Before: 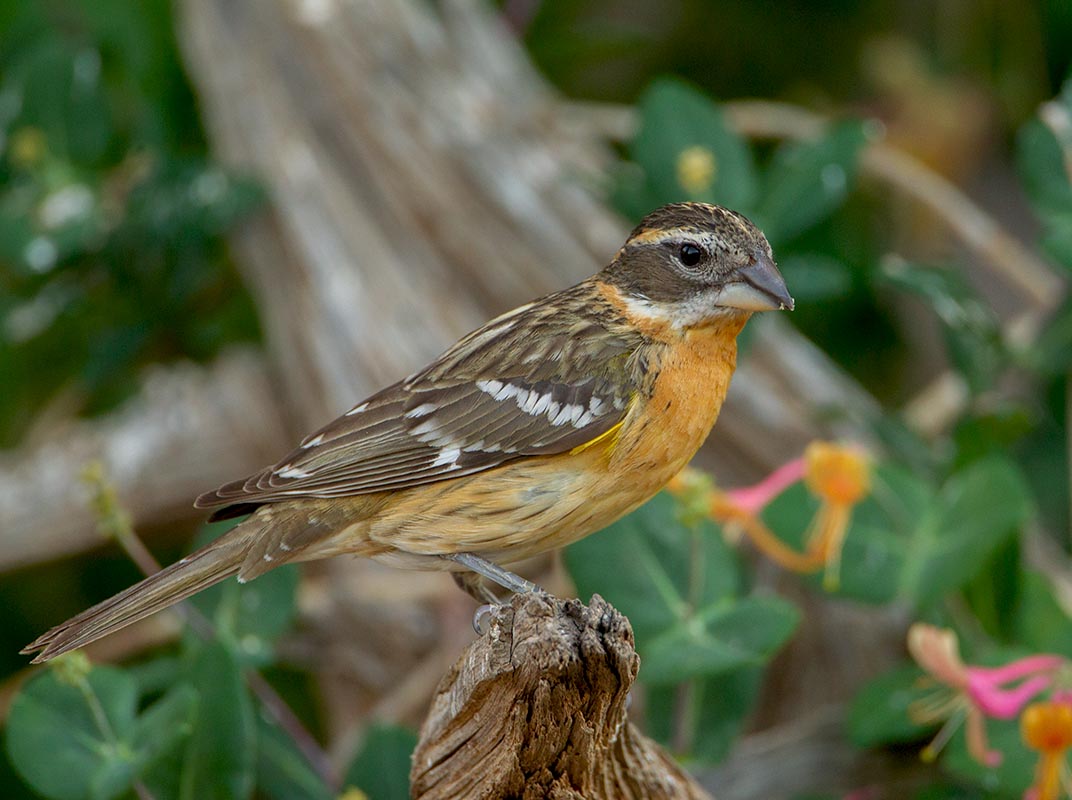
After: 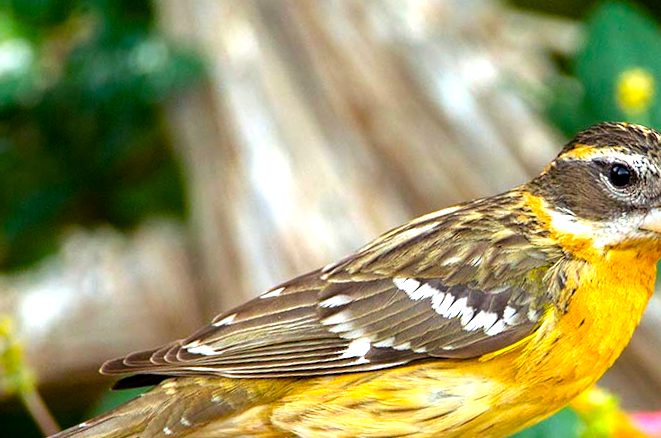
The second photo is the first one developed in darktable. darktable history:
tone equalizer: -8 EV -0.764 EV, -7 EV -0.714 EV, -6 EV -0.625 EV, -5 EV -0.375 EV, -3 EV 0.402 EV, -2 EV 0.6 EV, -1 EV 0.687 EV, +0 EV 0.741 EV, mask exposure compensation -0.495 EV
crop and rotate: angle -6.21°, left 2.099%, top 6.908%, right 27.597%, bottom 30.641%
exposure: exposure 0.13 EV, compensate exposure bias true, compensate highlight preservation false
sharpen: radius 5.376, amount 0.315, threshold 26.231
color balance rgb: shadows lift › chroma 3.283%, shadows lift › hue 278.01°, linear chroma grading › global chroma -1.227%, perceptual saturation grading › global saturation 30.386%, perceptual brilliance grading › global brilliance 11.731%, global vibrance 30.385%, contrast 9.739%
